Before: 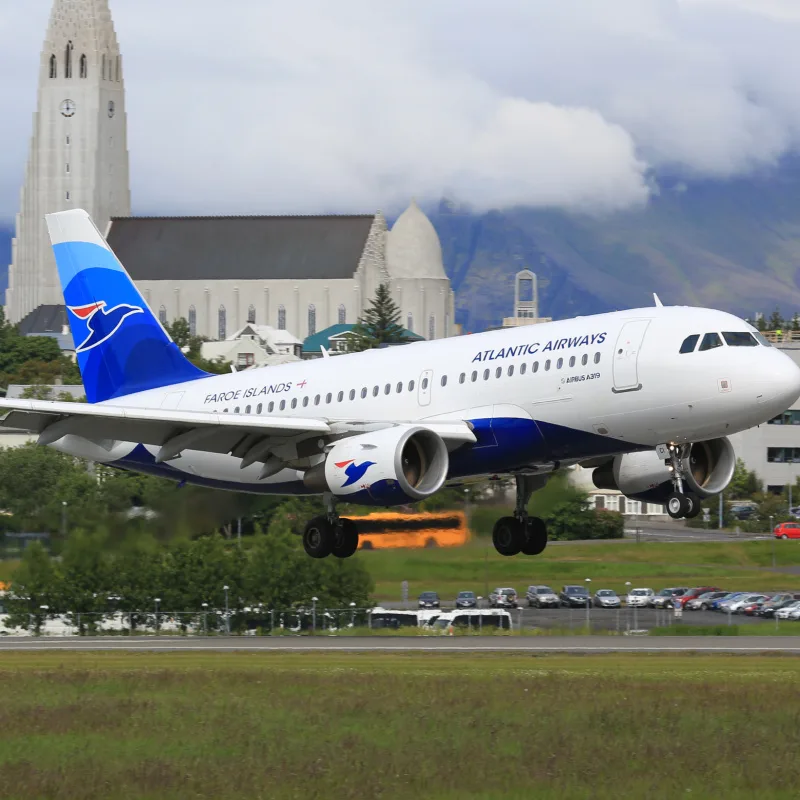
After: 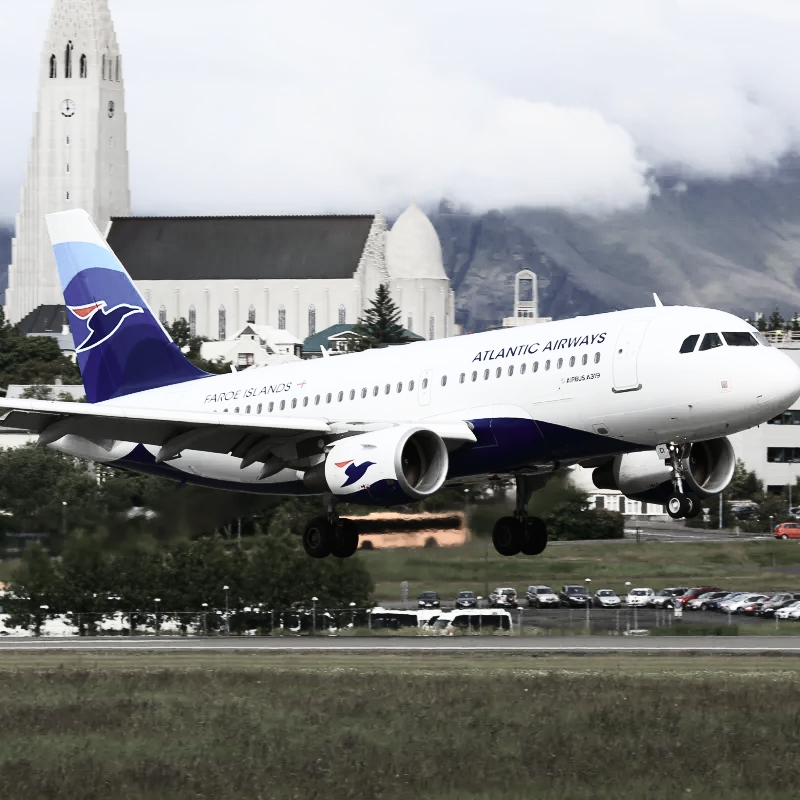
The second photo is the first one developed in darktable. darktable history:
color zones: curves: ch1 [(0, 0.34) (0.143, 0.164) (0.286, 0.152) (0.429, 0.176) (0.571, 0.173) (0.714, 0.188) (0.857, 0.199) (1, 0.34)]
contrast brightness saturation: contrast 0.4, brightness 0.05, saturation 0.25
